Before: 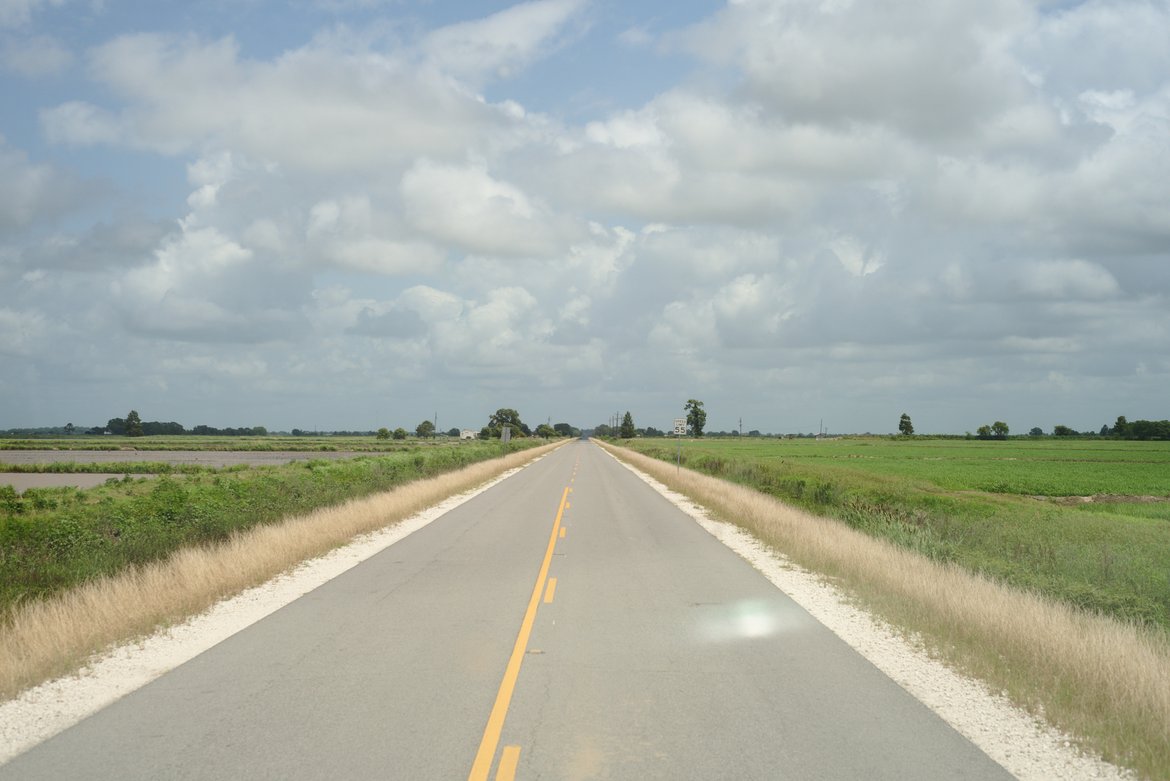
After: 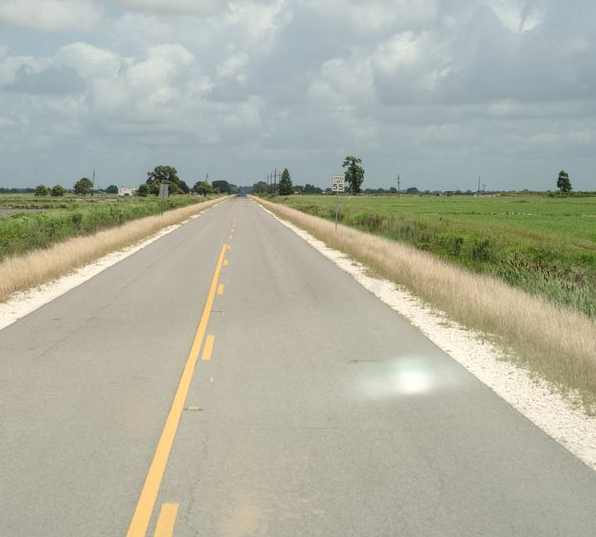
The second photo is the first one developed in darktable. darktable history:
crop and rotate: left 29.237%, top 31.152%, right 19.807%
local contrast: on, module defaults
